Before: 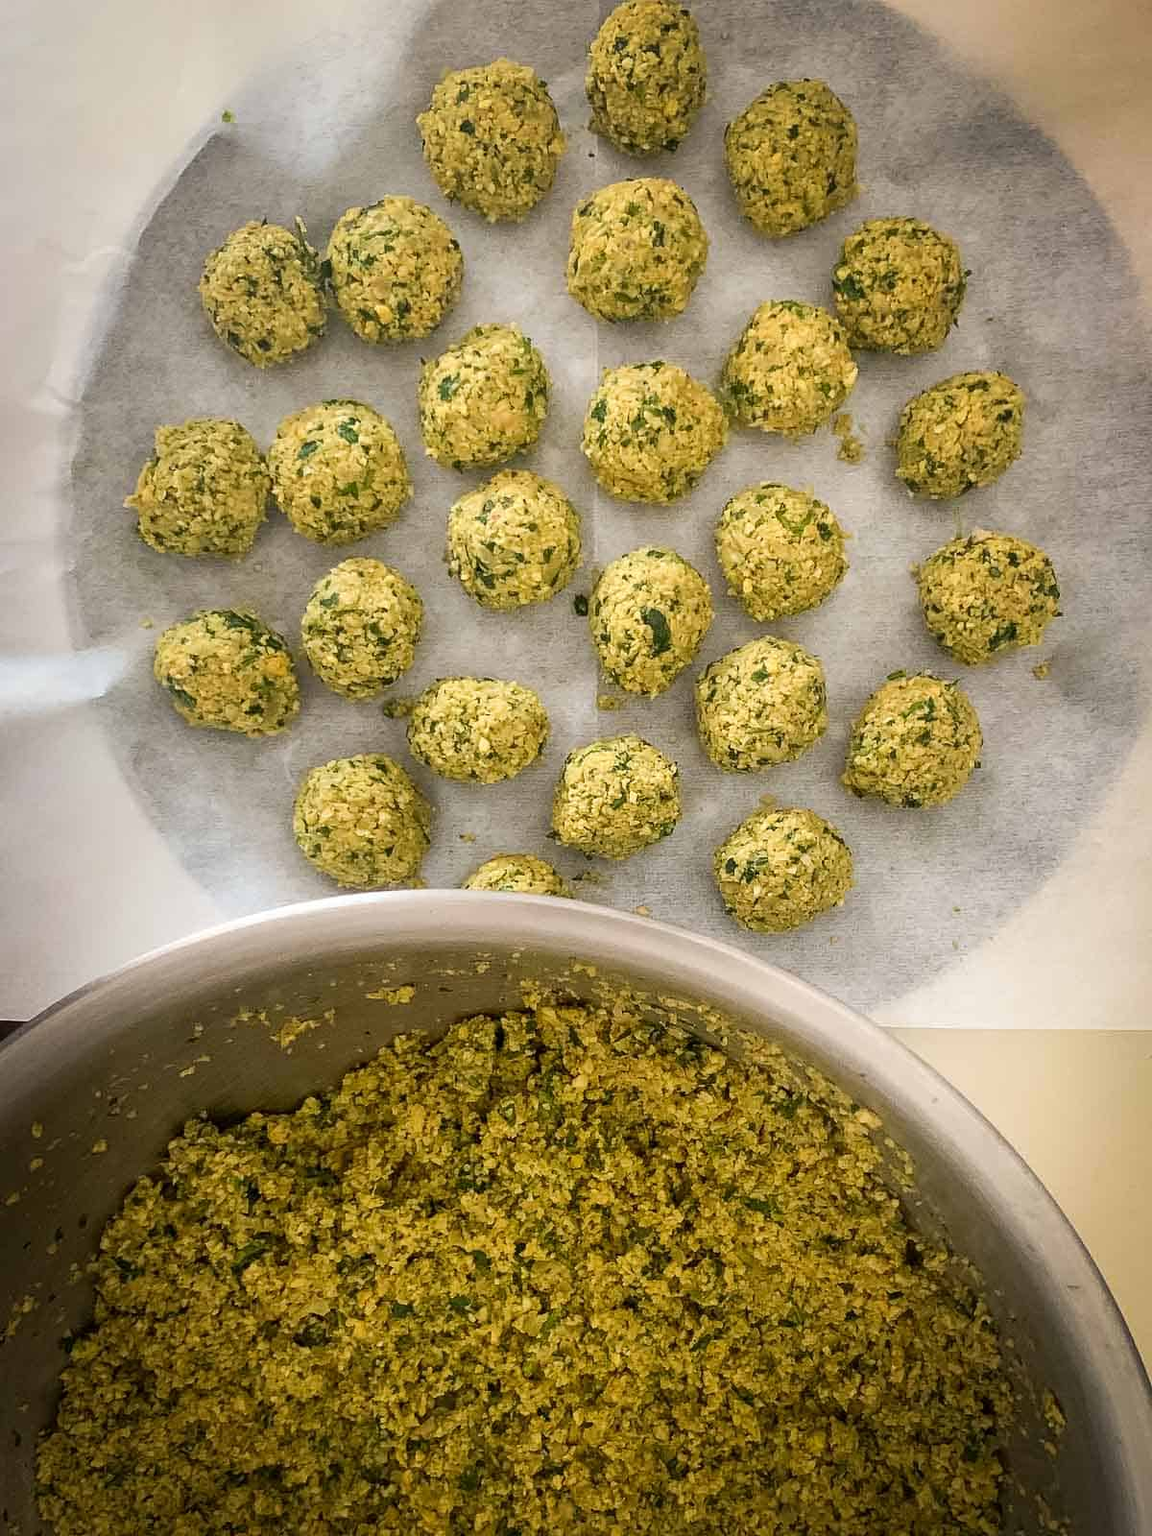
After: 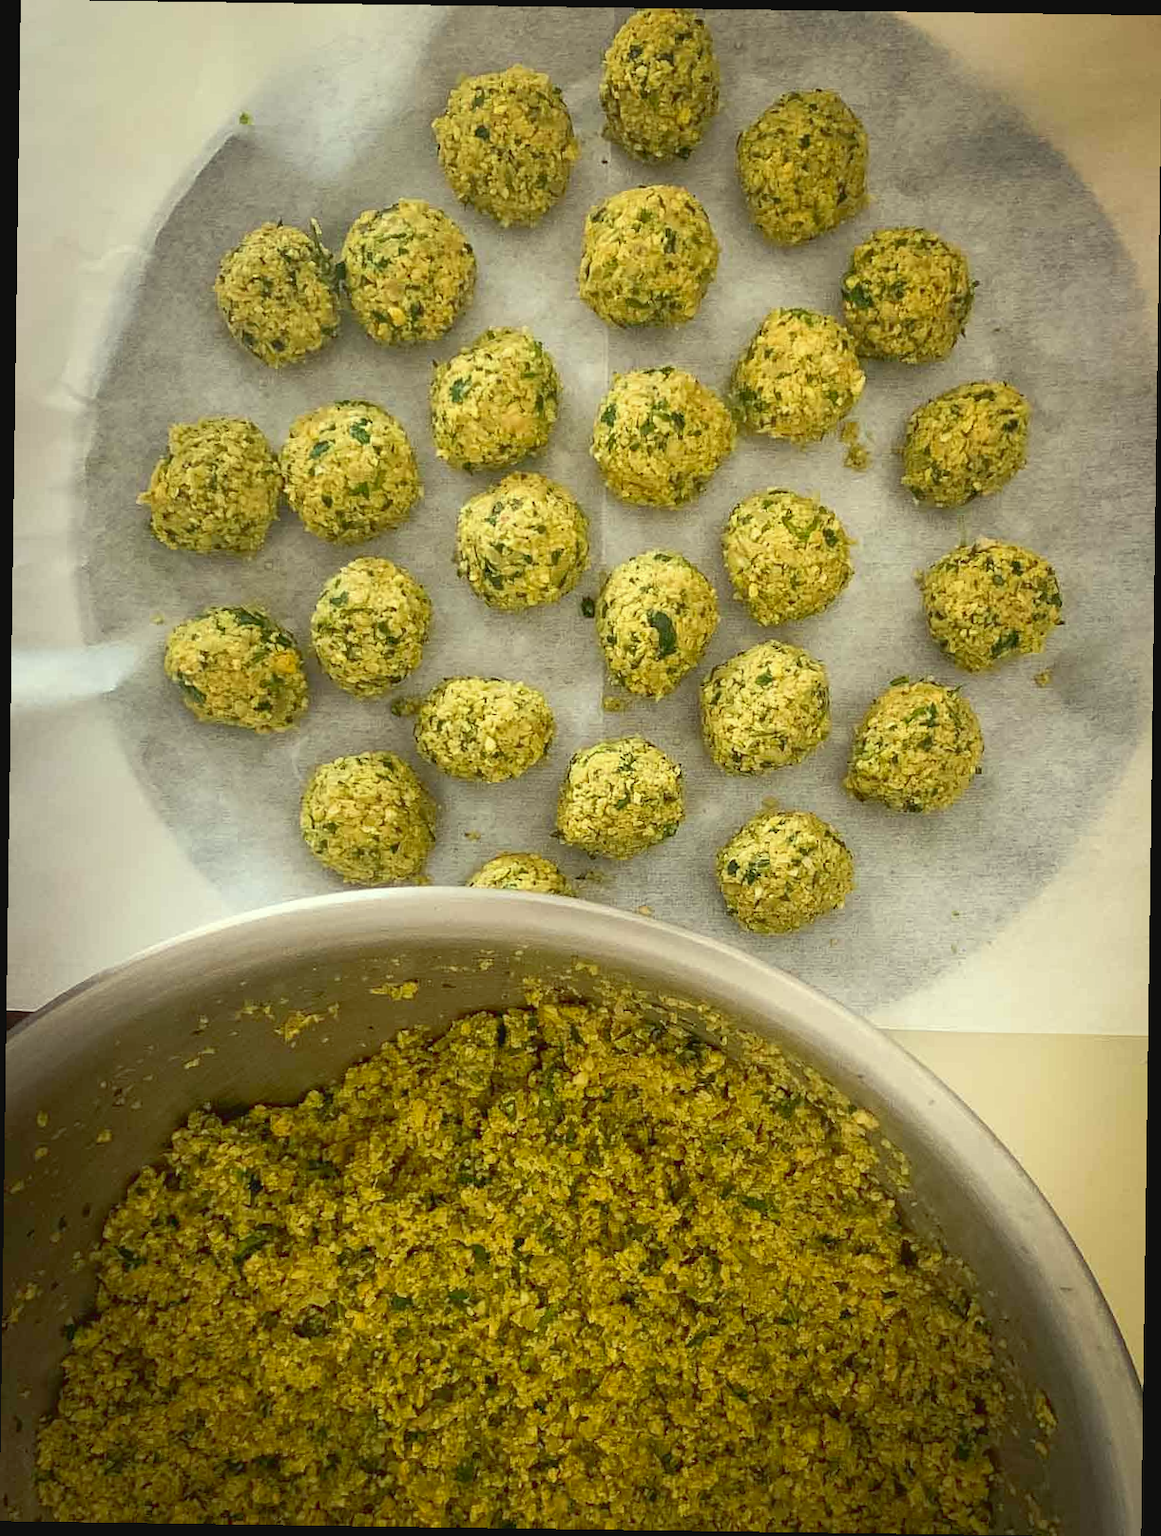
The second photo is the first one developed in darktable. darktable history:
rotate and perspective: rotation 0.8°, automatic cropping off
color correction: highlights a* -5.94, highlights b* 11.19
tone curve: curves: ch0 [(0, 0.042) (0.129, 0.18) (0.501, 0.497) (1, 1)], color space Lab, linked channels, preserve colors none
